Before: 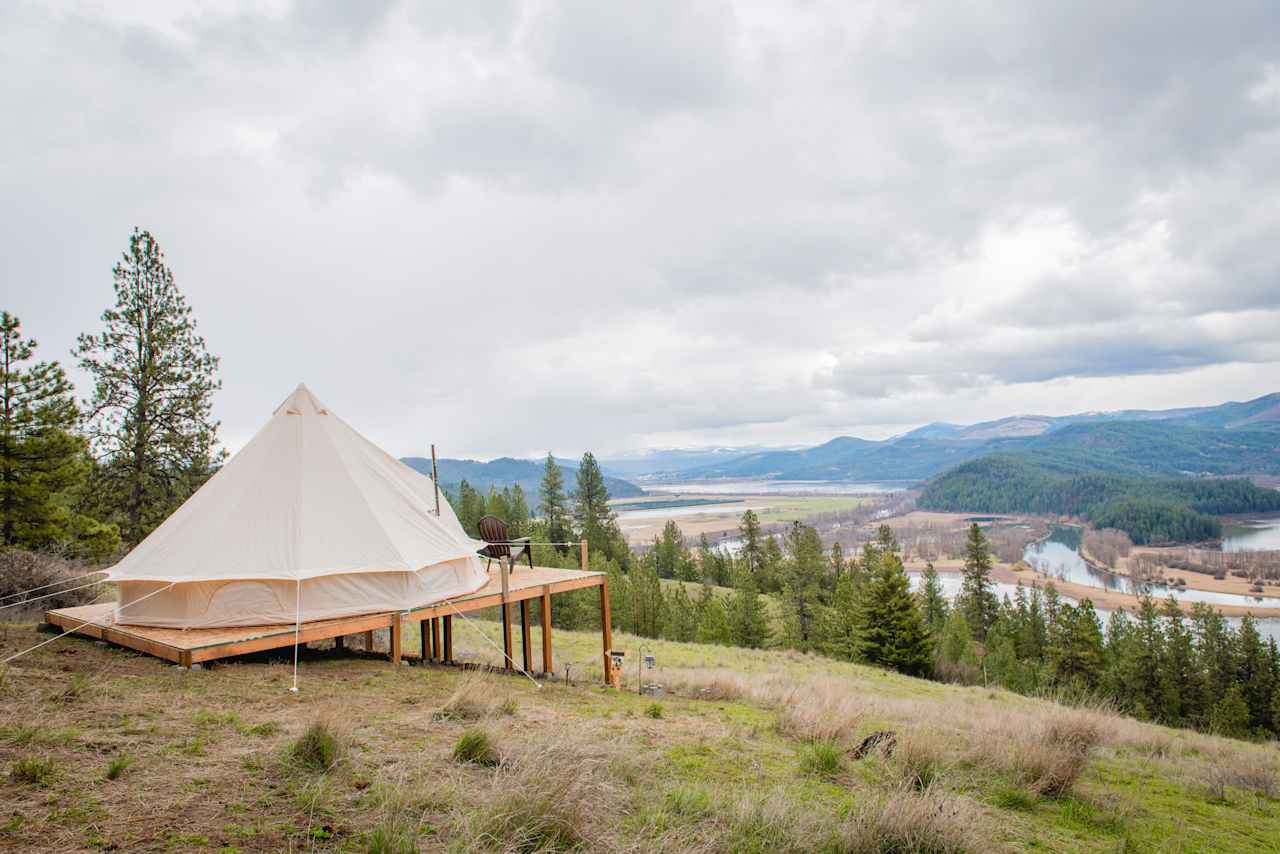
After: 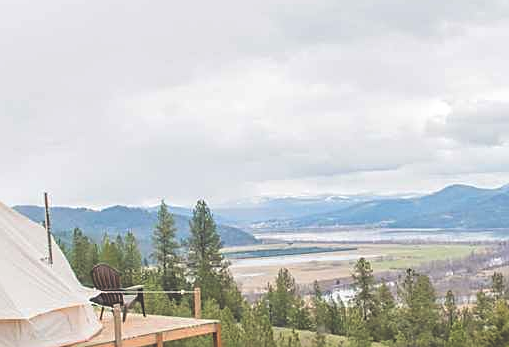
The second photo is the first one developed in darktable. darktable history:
crop: left 30.265%, top 29.545%, right 29.946%, bottom 29.794%
exposure: black level correction -0.042, exposure 0.06 EV, compensate highlight preservation false
sharpen: on, module defaults
